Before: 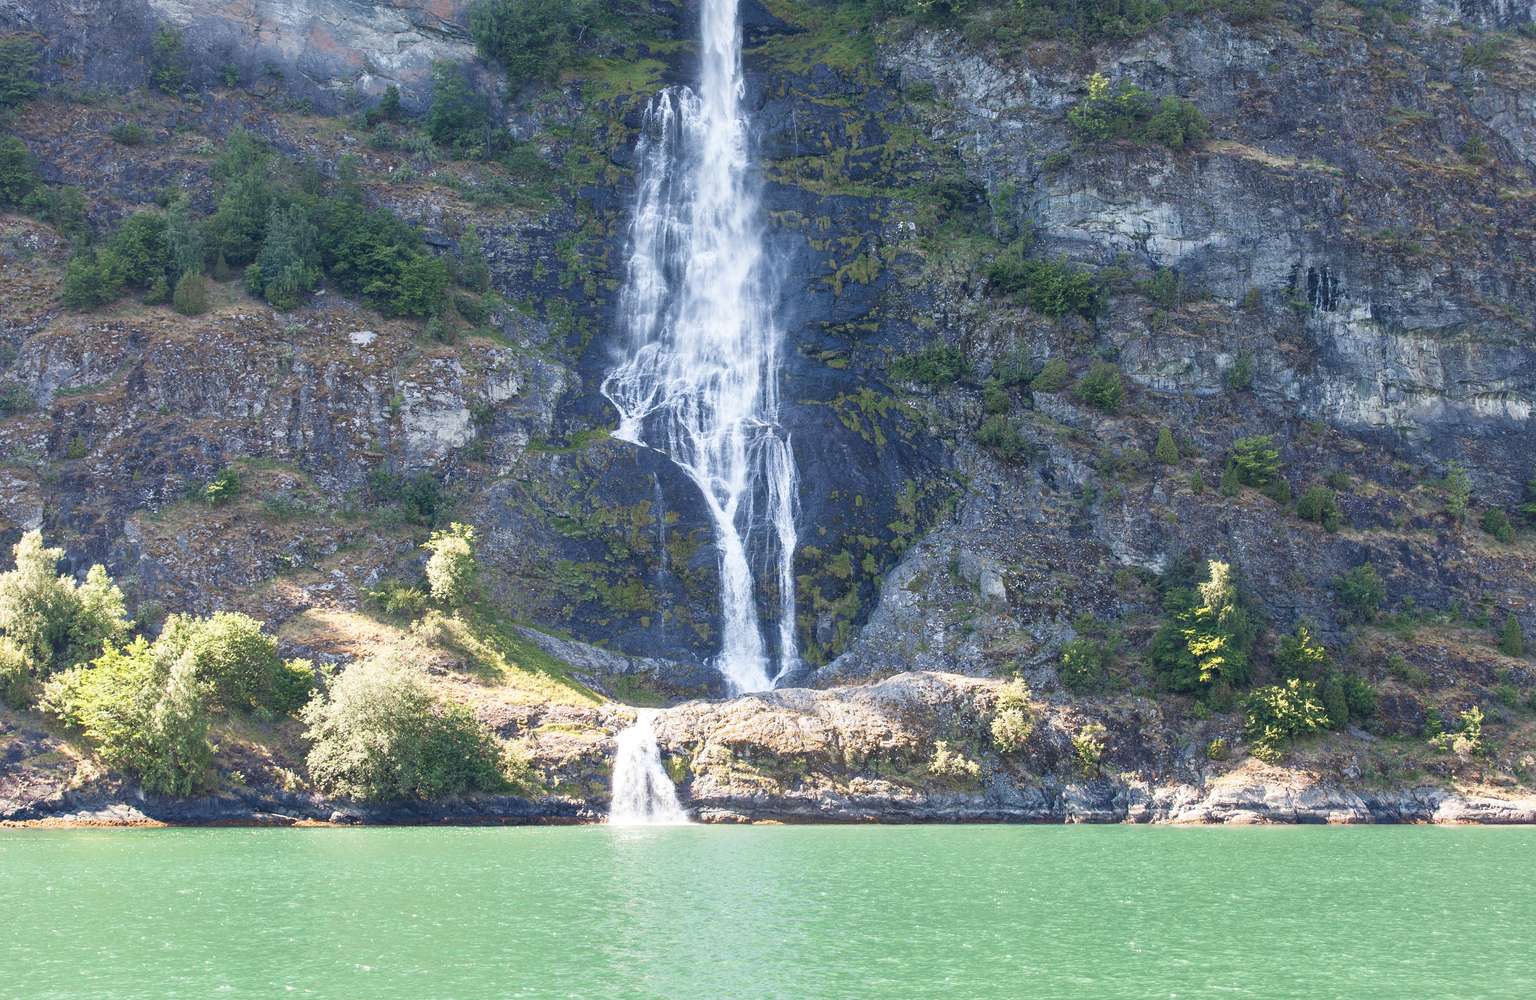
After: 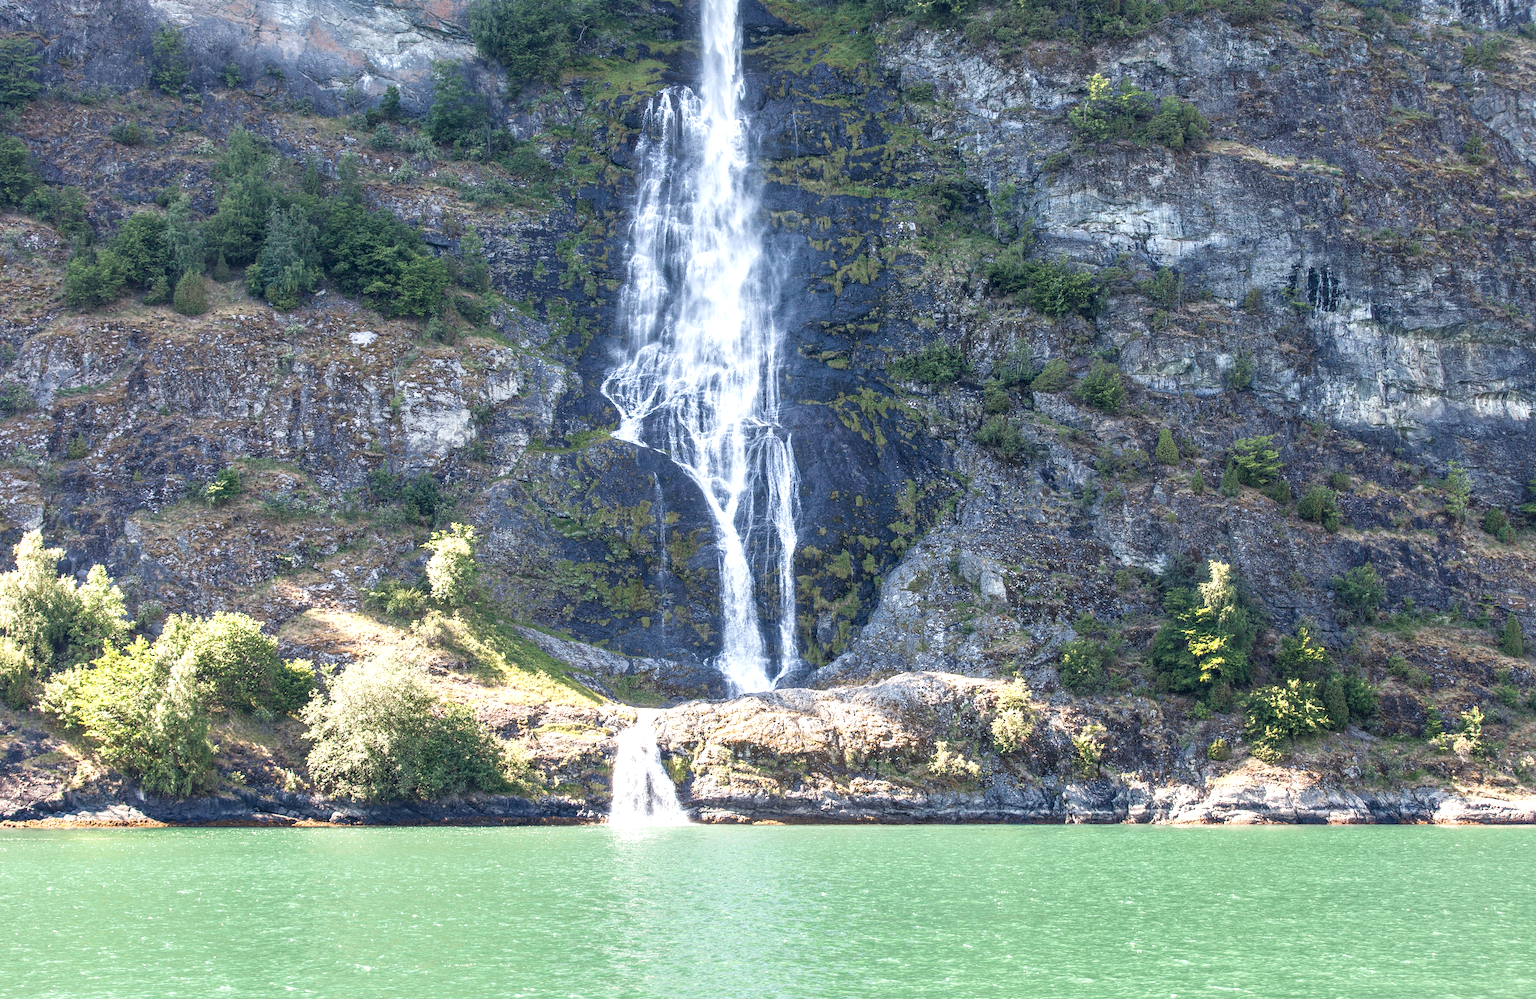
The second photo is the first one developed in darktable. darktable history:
local contrast: highlights 41%, shadows 59%, detail 137%, midtone range 0.519
exposure: exposure 0.197 EV, compensate highlight preservation false
